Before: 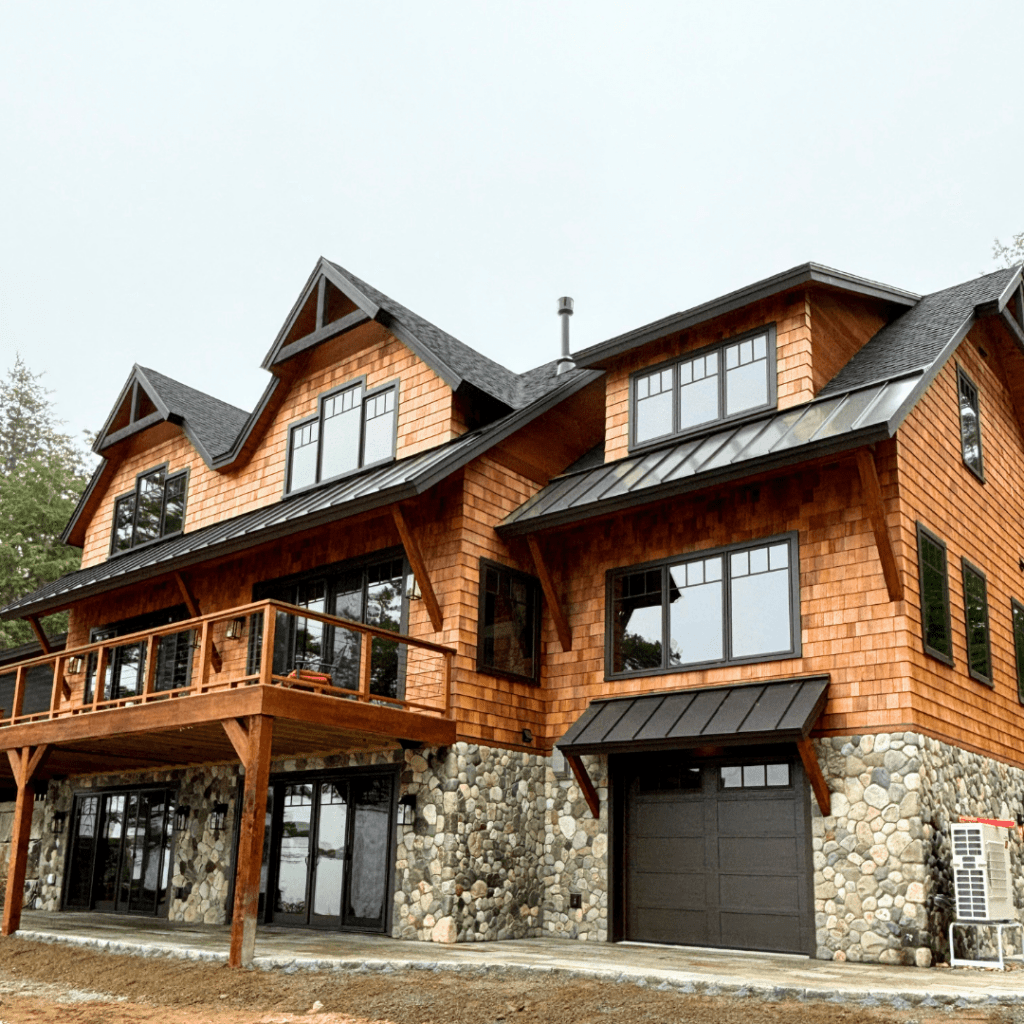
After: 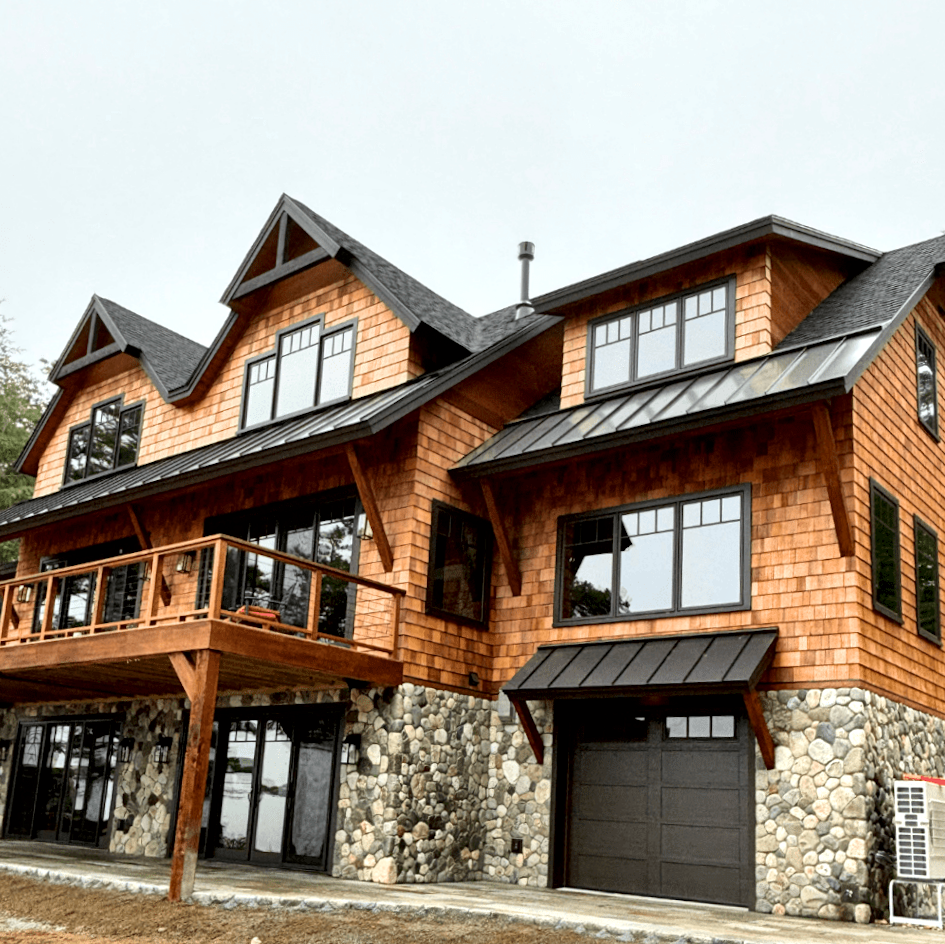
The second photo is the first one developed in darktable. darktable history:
local contrast: mode bilateral grid, contrast 24, coarseness 61, detail 152%, midtone range 0.2
crop and rotate: angle -1.88°, left 3.113%, top 4.155%, right 1.548%, bottom 0.679%
